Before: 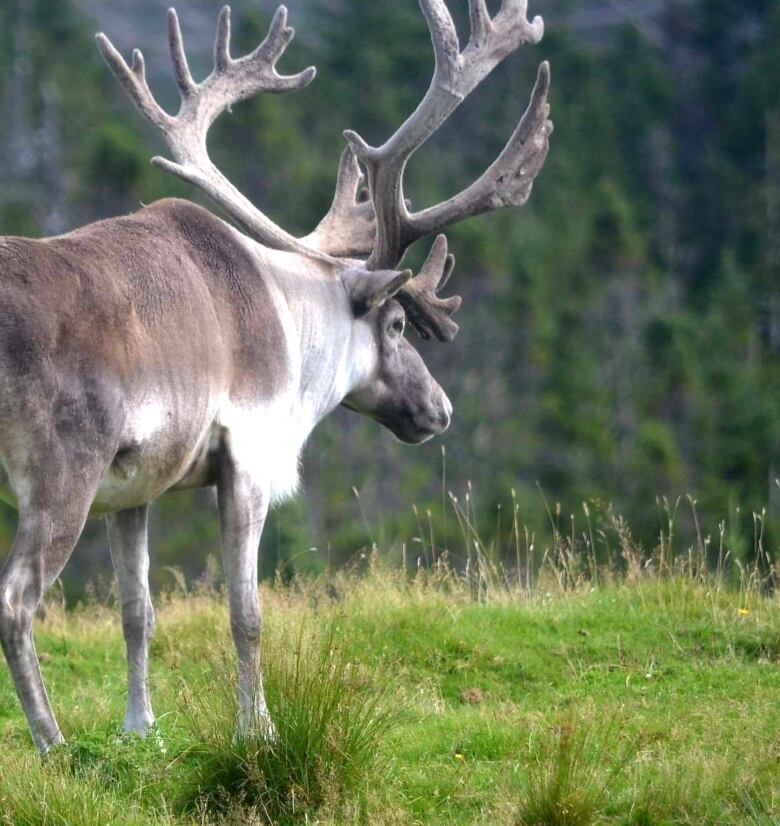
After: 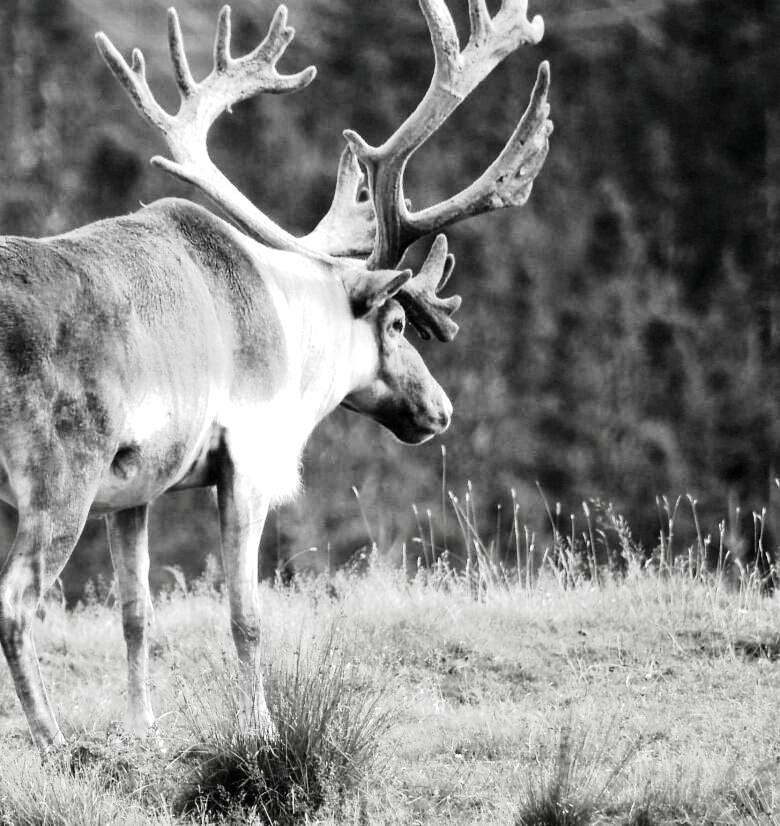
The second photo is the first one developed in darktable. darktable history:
base curve: curves: ch0 [(0, 0) (0, 0.001) (0.001, 0.001) (0.004, 0.002) (0.007, 0.004) (0.015, 0.013) (0.033, 0.045) (0.052, 0.096) (0.075, 0.17) (0.099, 0.241) (0.163, 0.42) (0.219, 0.55) (0.259, 0.616) (0.327, 0.722) (0.365, 0.765) (0.522, 0.873) (0.547, 0.881) (0.689, 0.919) (0.826, 0.952) (1, 1)], preserve colors none
exposure: black level correction 0.001, exposure 0.499 EV, compensate highlight preservation false
contrast brightness saturation: contrast -0.025, brightness -0.59, saturation -0.984
